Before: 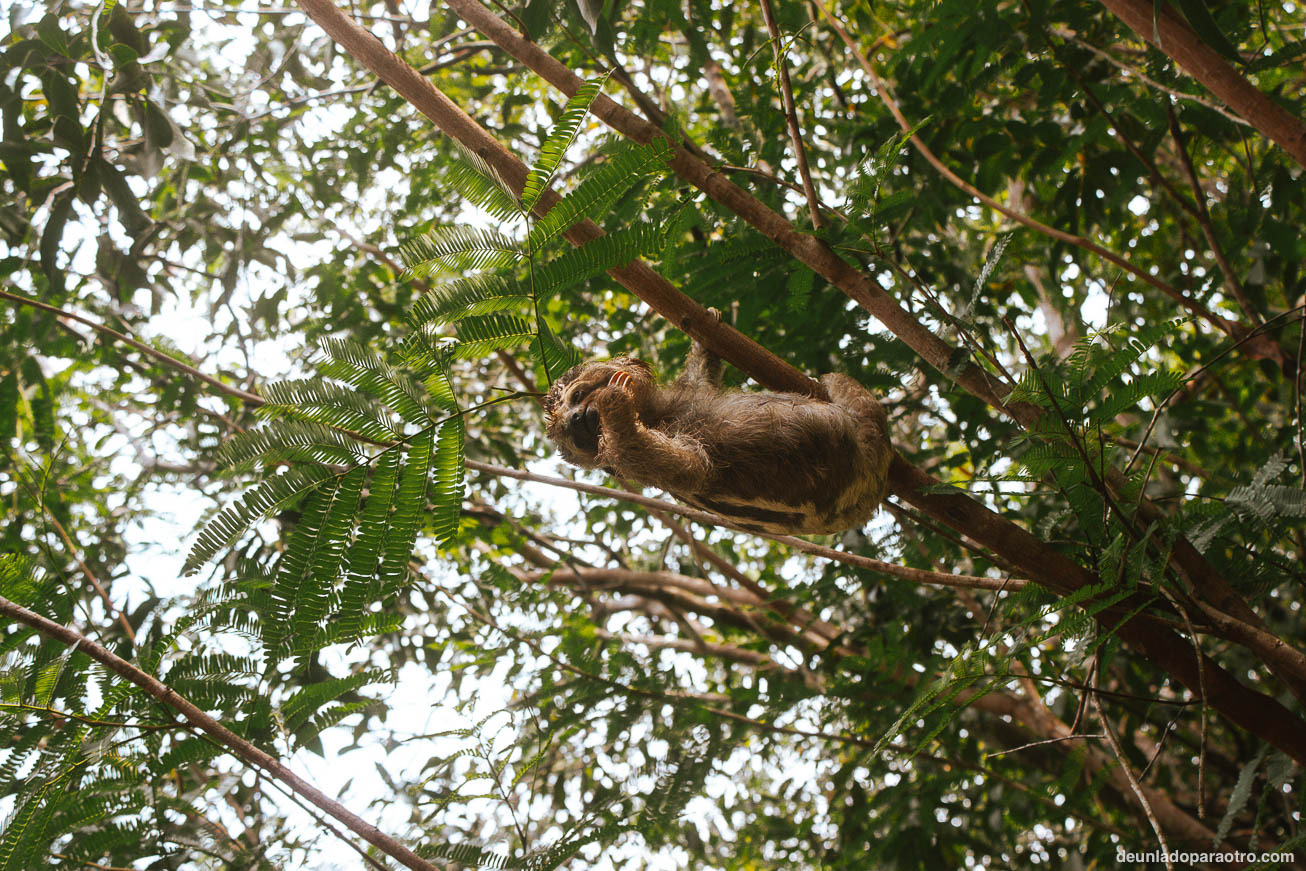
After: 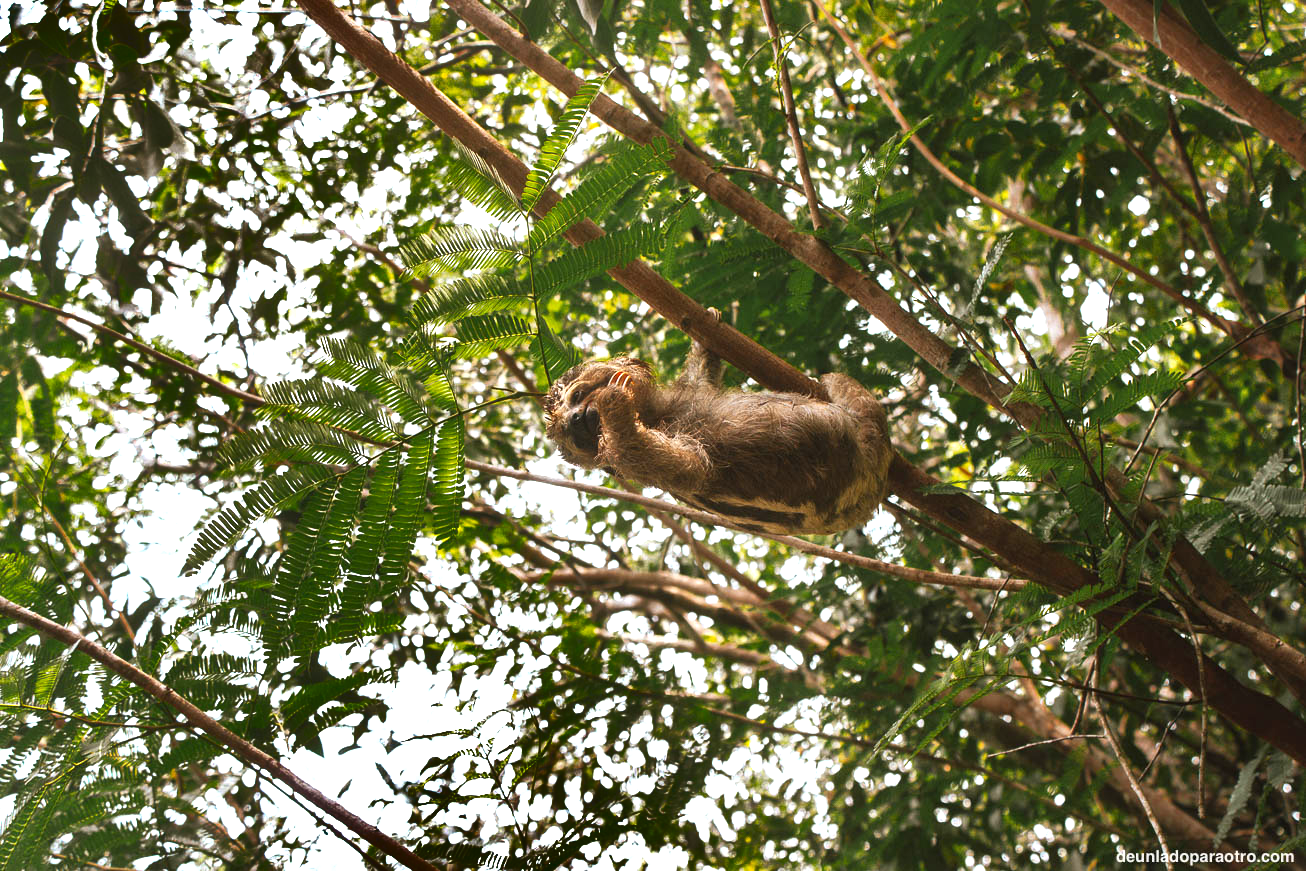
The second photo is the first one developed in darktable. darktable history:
exposure: exposure 0.74 EV, compensate highlight preservation false
shadows and highlights: shadows 20.91, highlights -82.73, soften with gaussian
